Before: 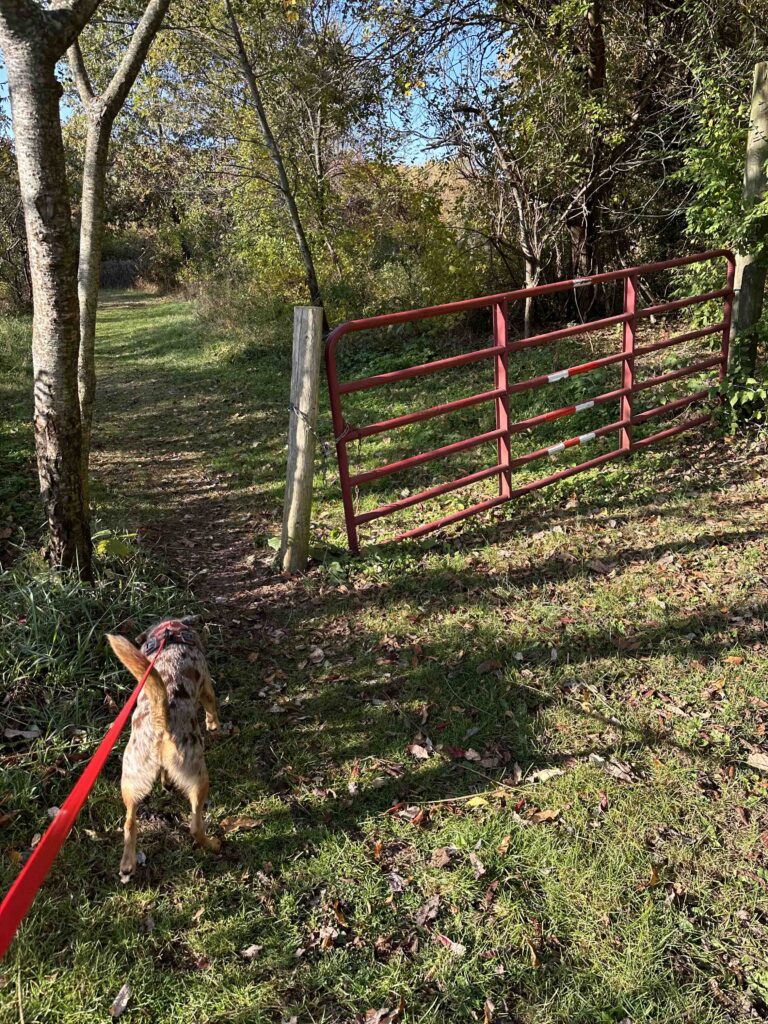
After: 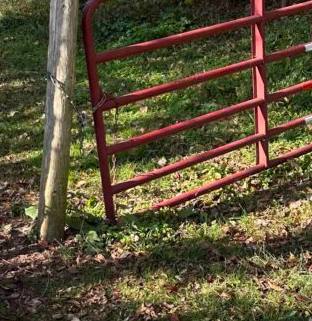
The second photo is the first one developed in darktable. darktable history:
crop: left 31.724%, top 32.406%, right 27.617%, bottom 36.241%
